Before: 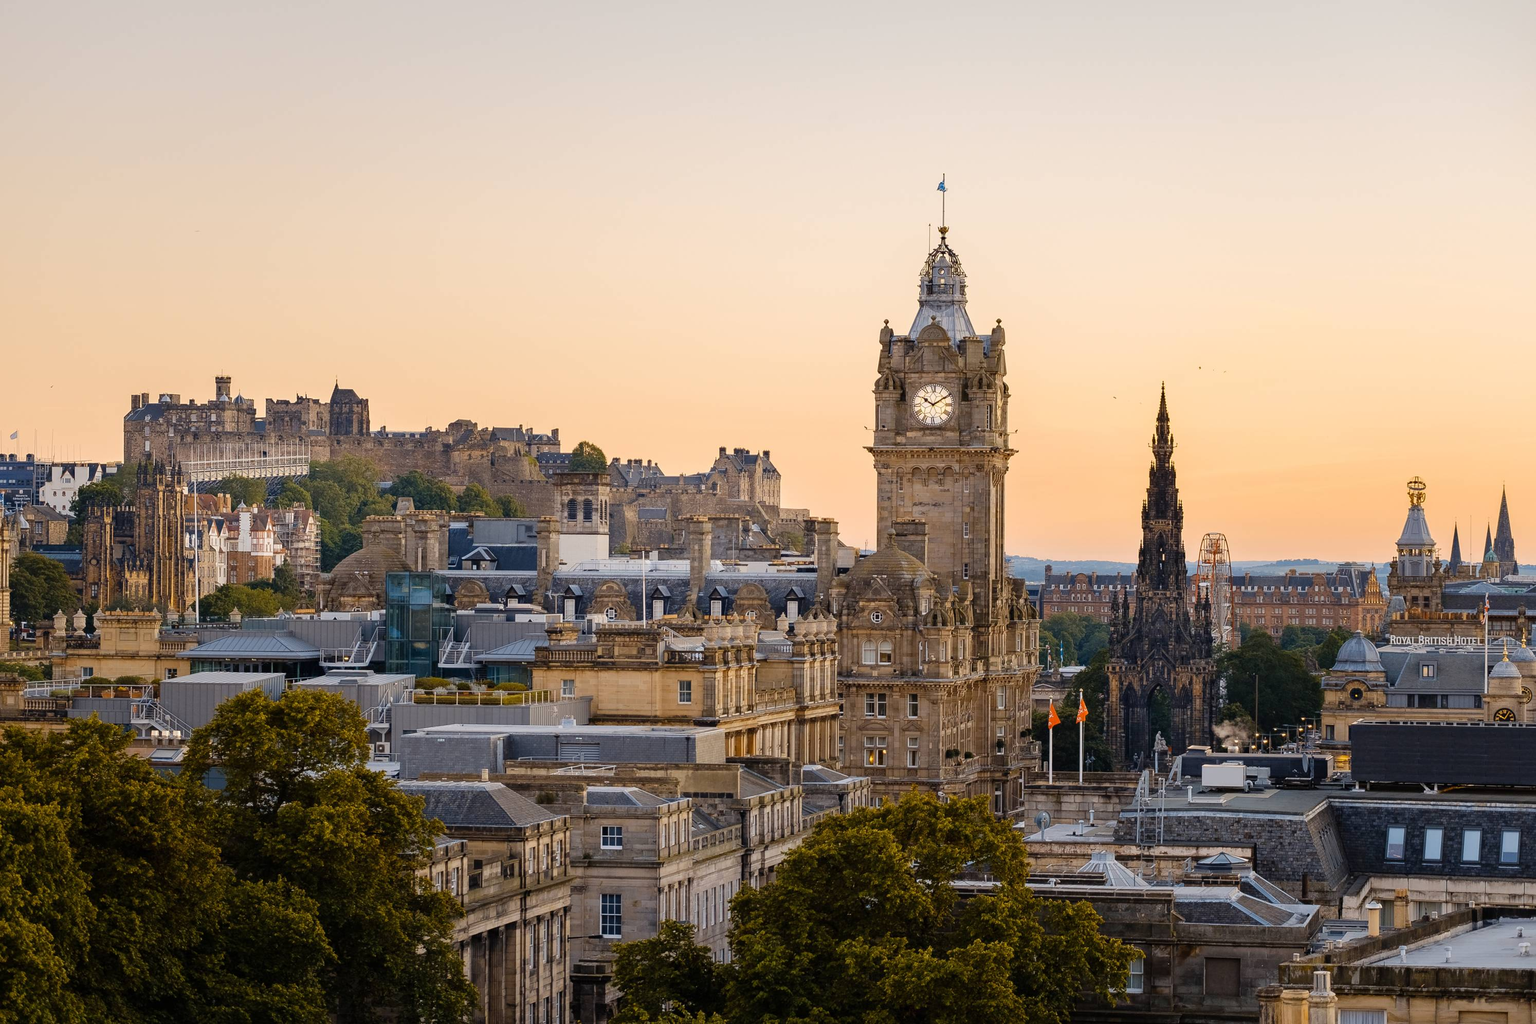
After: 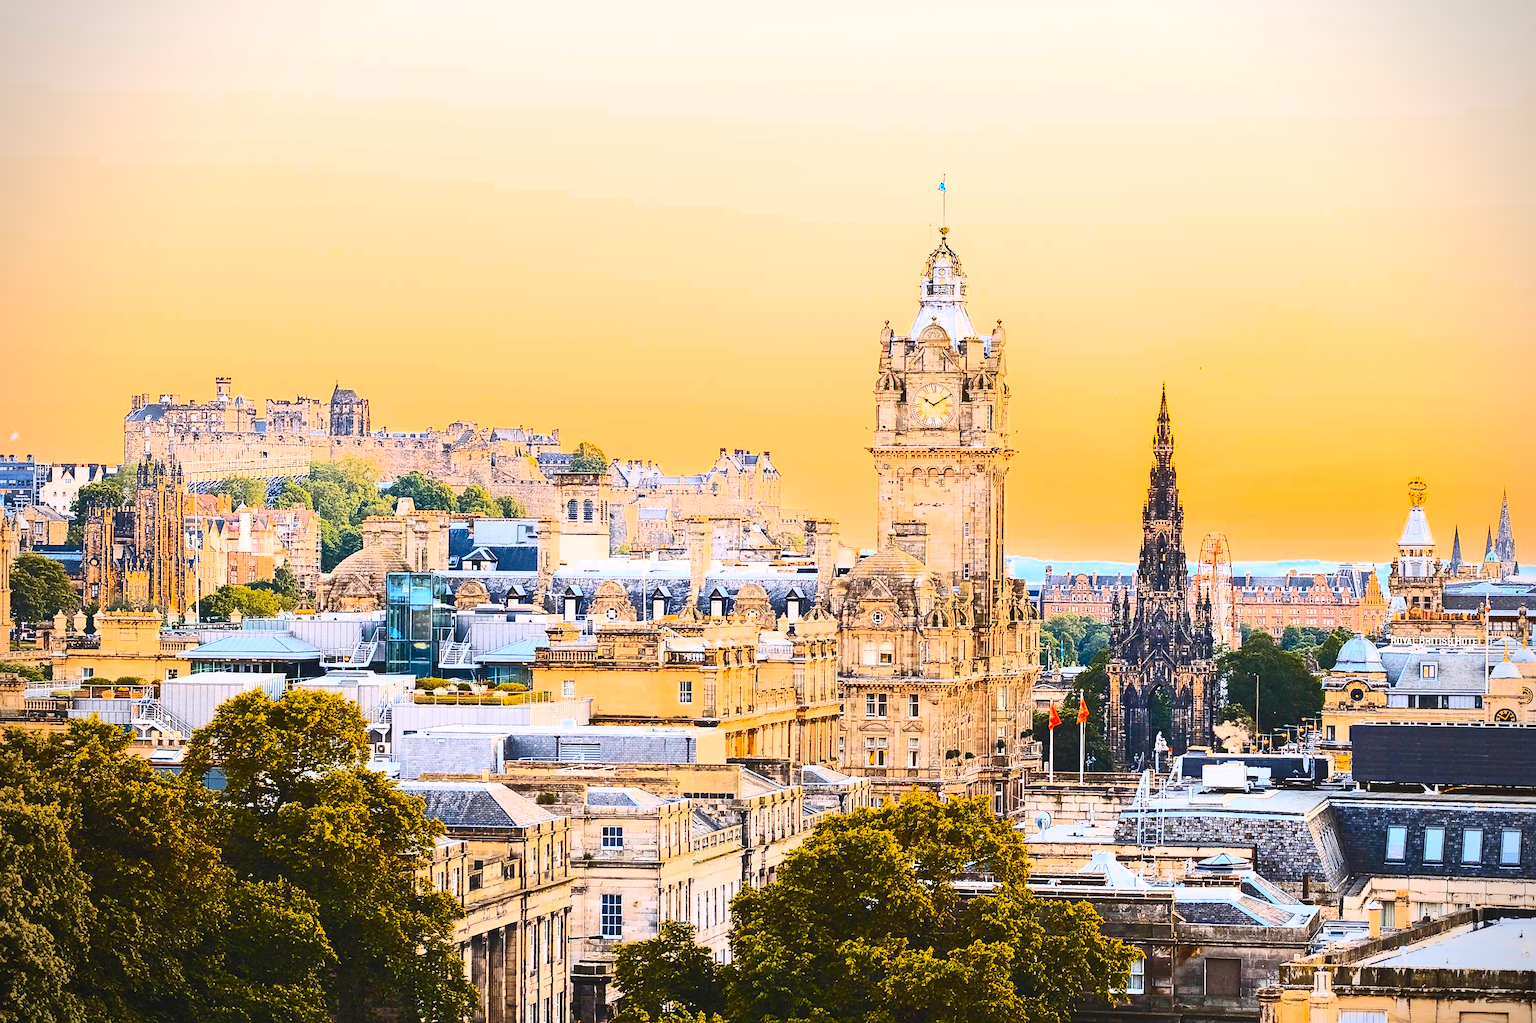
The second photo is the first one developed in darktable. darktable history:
sharpen: on, module defaults
color zones: curves: ch0 [(0, 0.444) (0.143, 0.442) (0.286, 0.441) (0.429, 0.441) (0.571, 0.441) (0.714, 0.441) (0.857, 0.442) (1, 0.444)]
exposure: black level correction -0.002, exposure 1.362 EV, compensate highlight preservation false
contrast brightness saturation: contrast 0.838, brightness 0.604, saturation 0.59
vignetting: brightness -0.409, saturation -0.312, dithering 8-bit output, unbound false
tone equalizer: edges refinement/feathering 500, mask exposure compensation -1.57 EV, preserve details no
